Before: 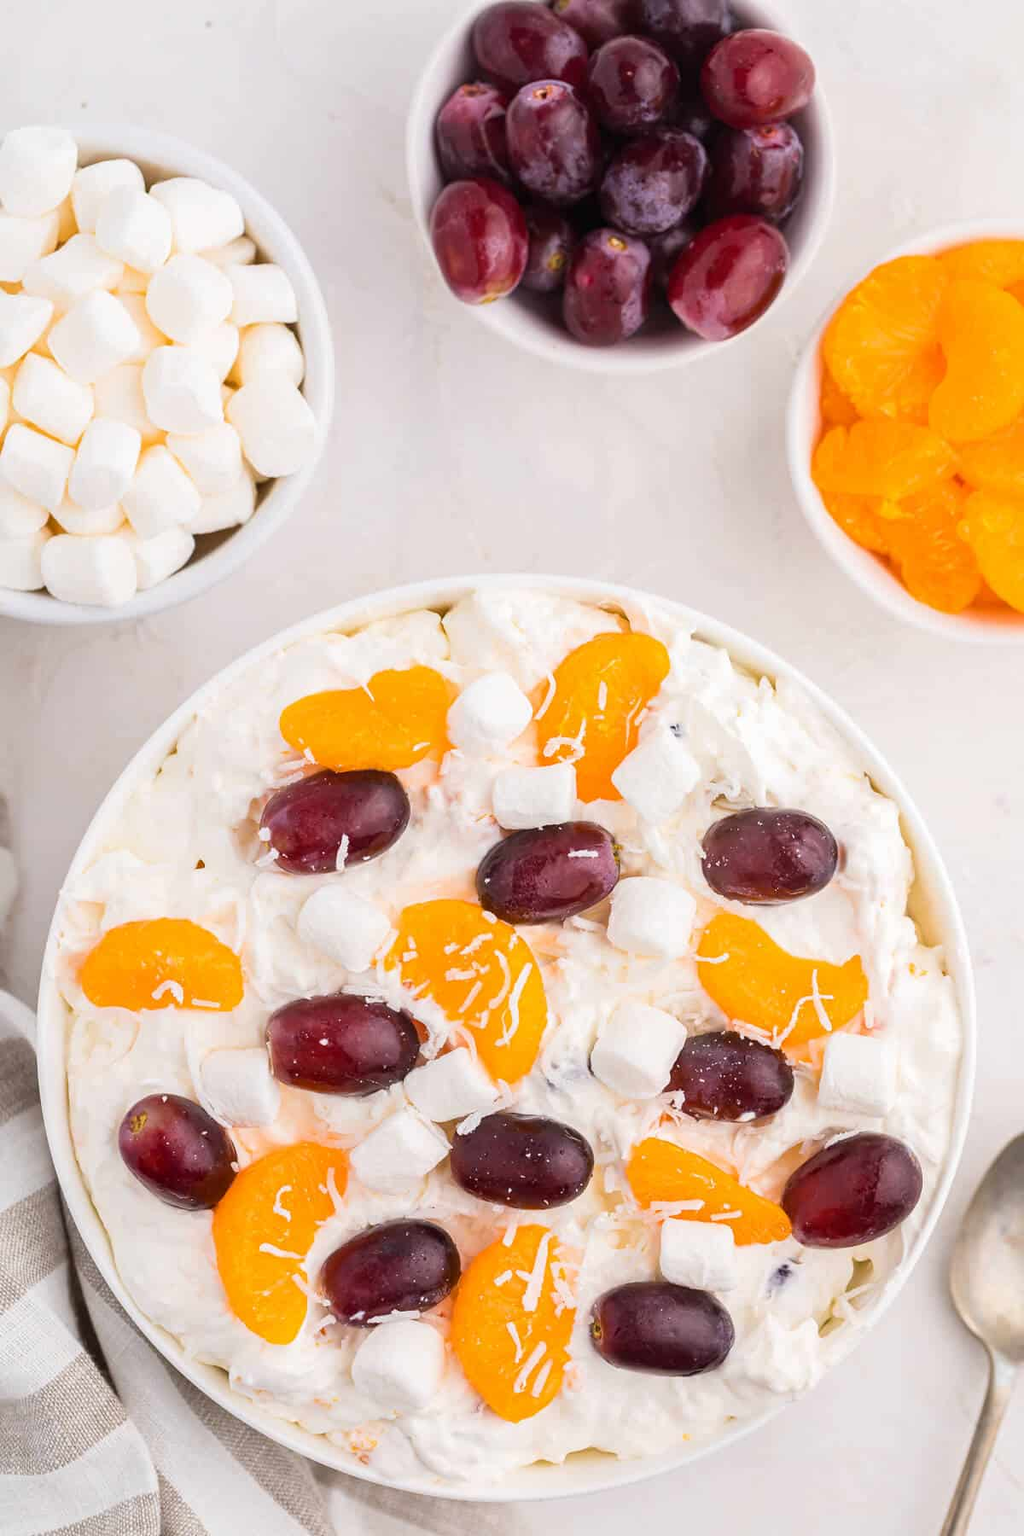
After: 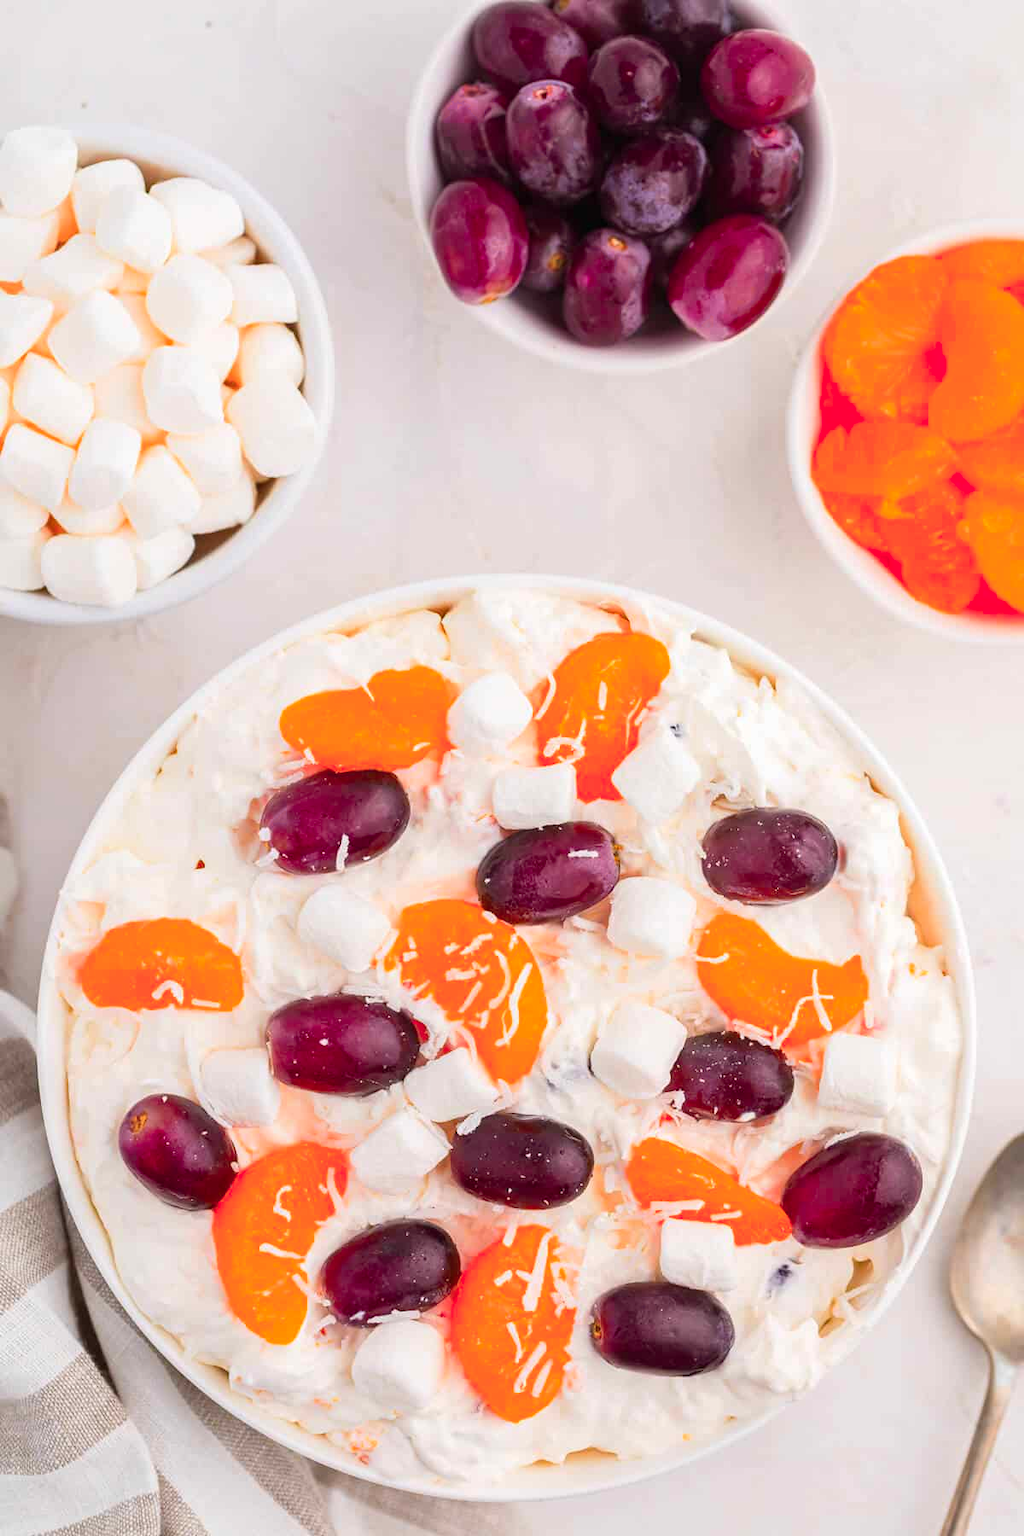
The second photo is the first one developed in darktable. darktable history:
color zones: curves: ch1 [(0.24, 0.634) (0.75, 0.5)]; ch2 [(0.253, 0.437) (0.745, 0.491)]
